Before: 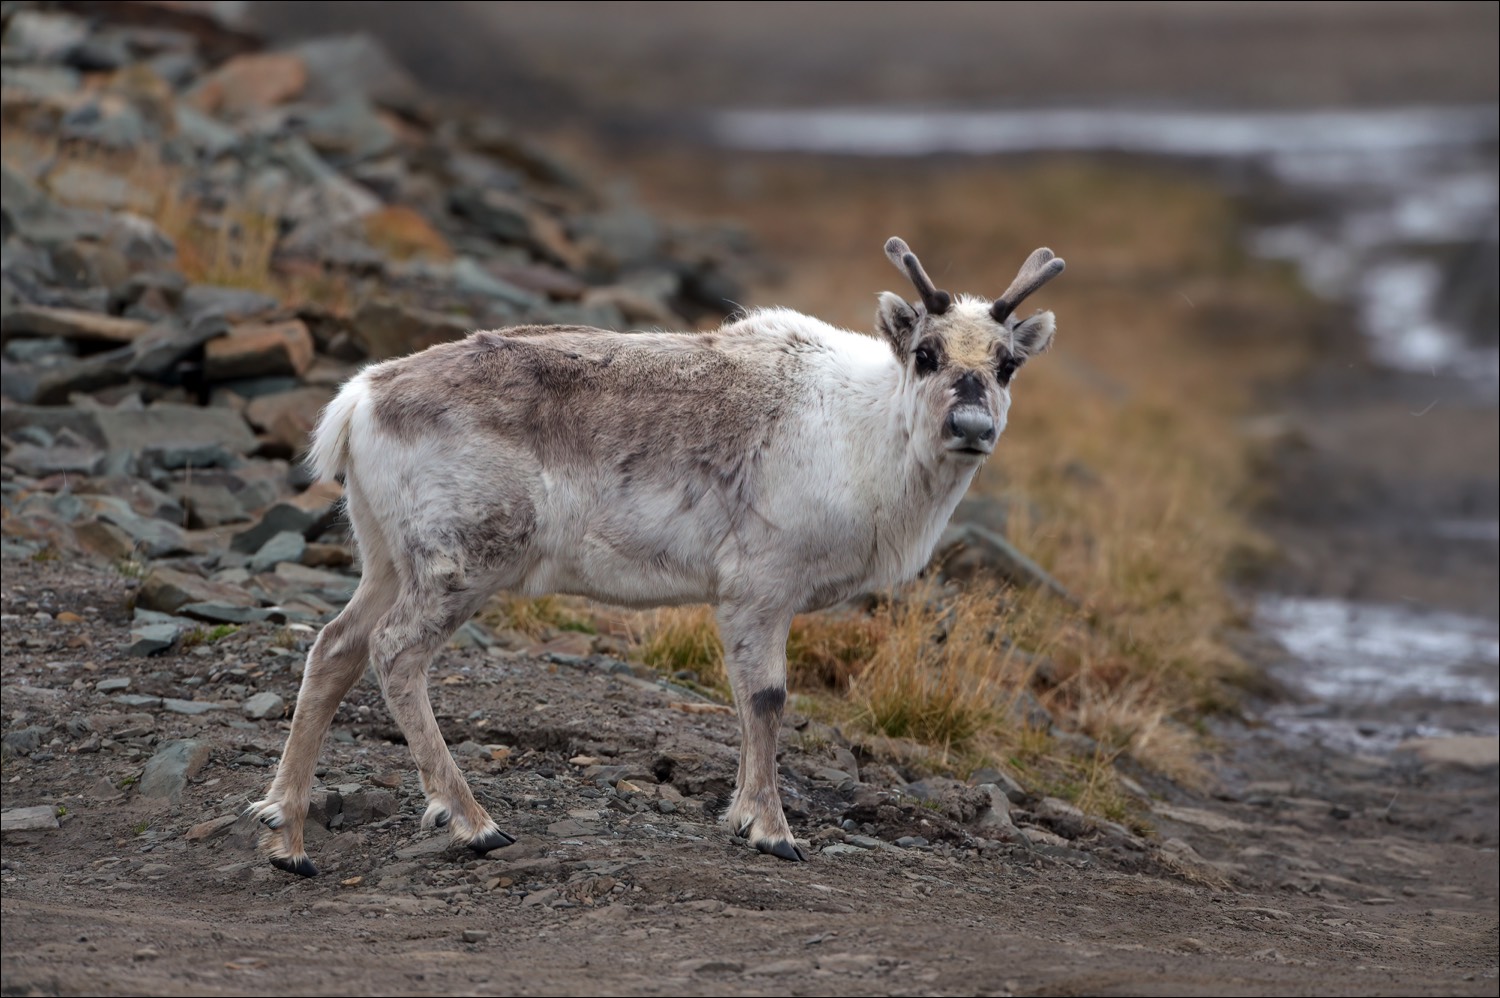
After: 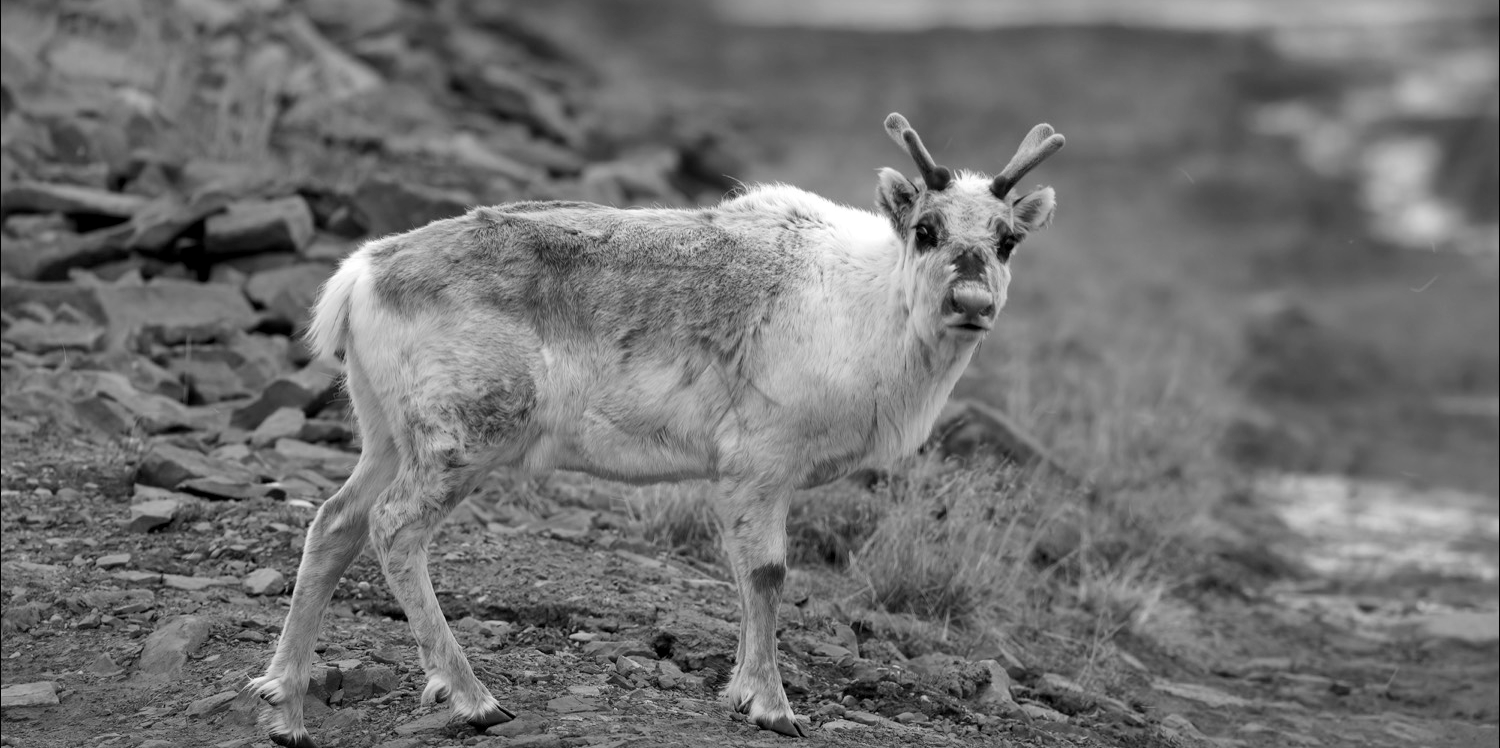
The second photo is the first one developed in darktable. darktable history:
monochrome: a -11.7, b 1.62, size 0.5, highlights 0.38
crop and rotate: top 12.5%, bottom 12.5%
local contrast: mode bilateral grid, contrast 20, coarseness 50, detail 120%, midtone range 0.2
